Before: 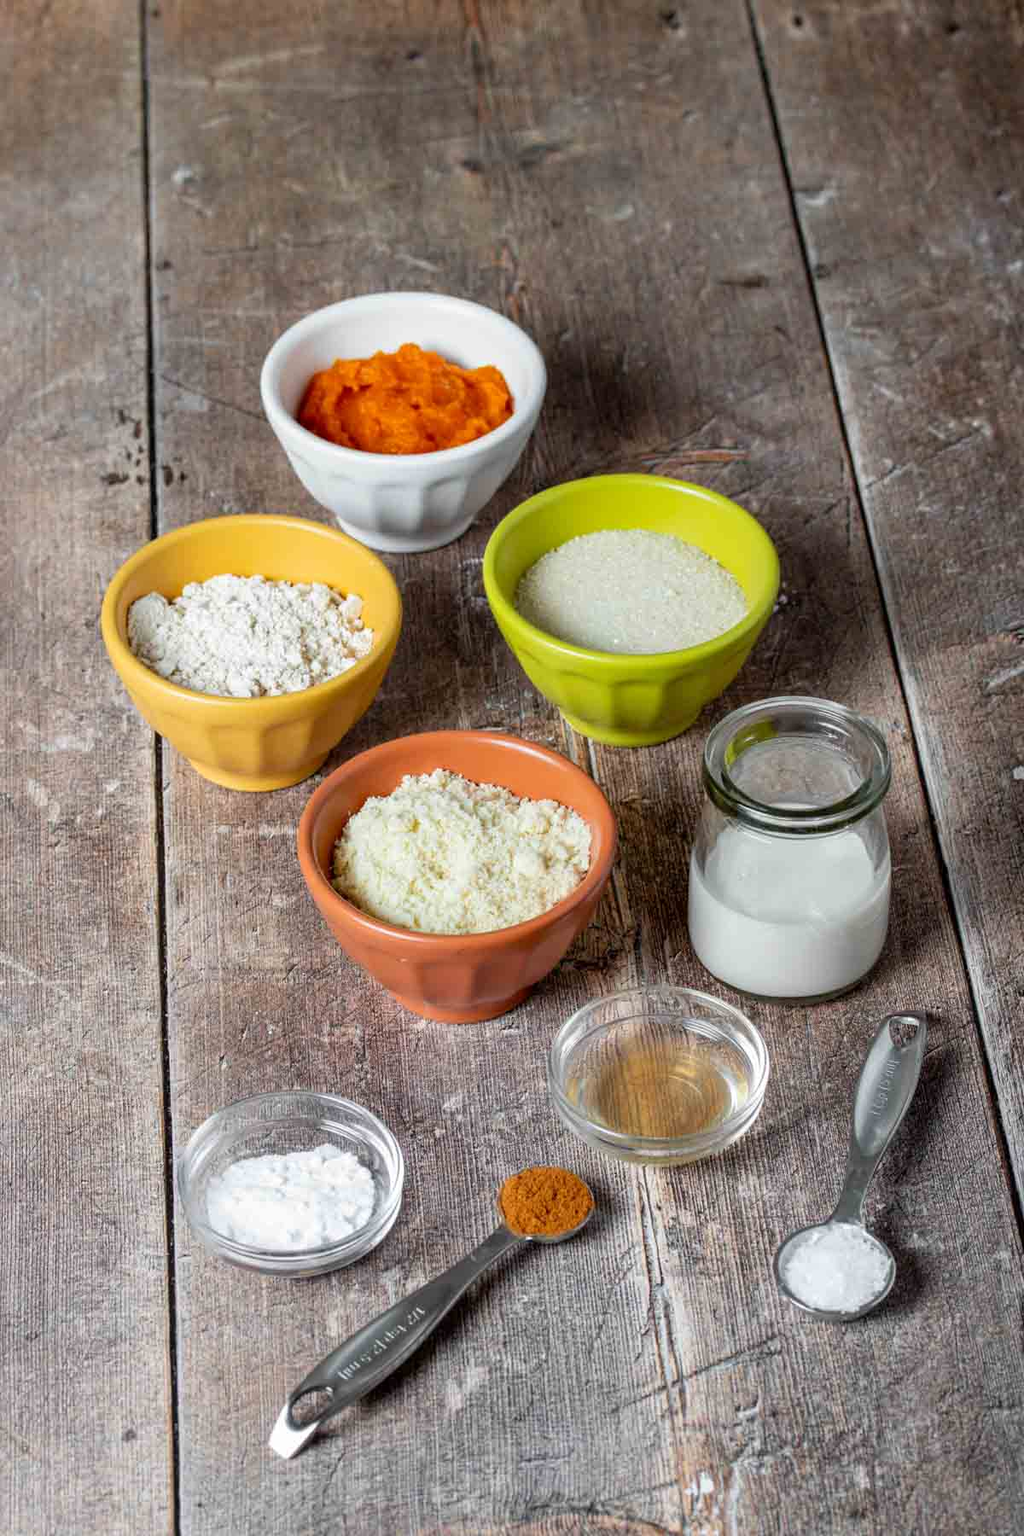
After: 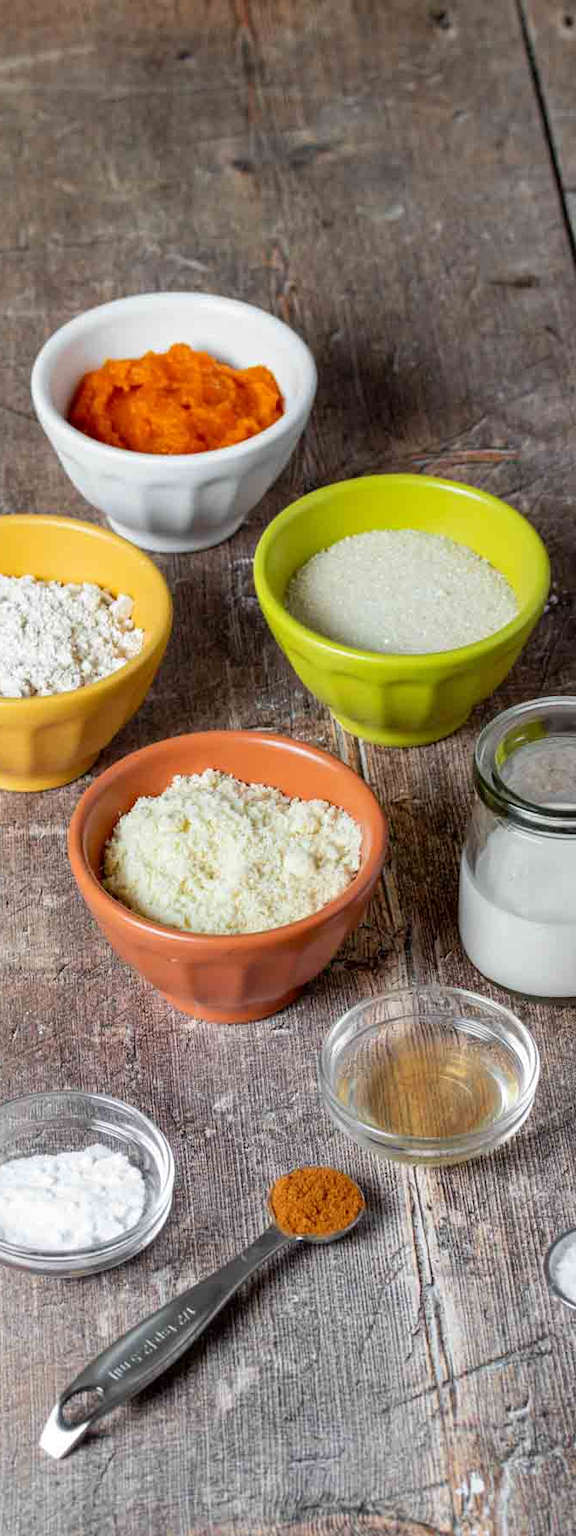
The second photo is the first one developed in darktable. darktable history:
crop and rotate: left 22.444%, right 21.278%
tone equalizer: edges refinement/feathering 500, mask exposure compensation -1.57 EV, preserve details guided filter
